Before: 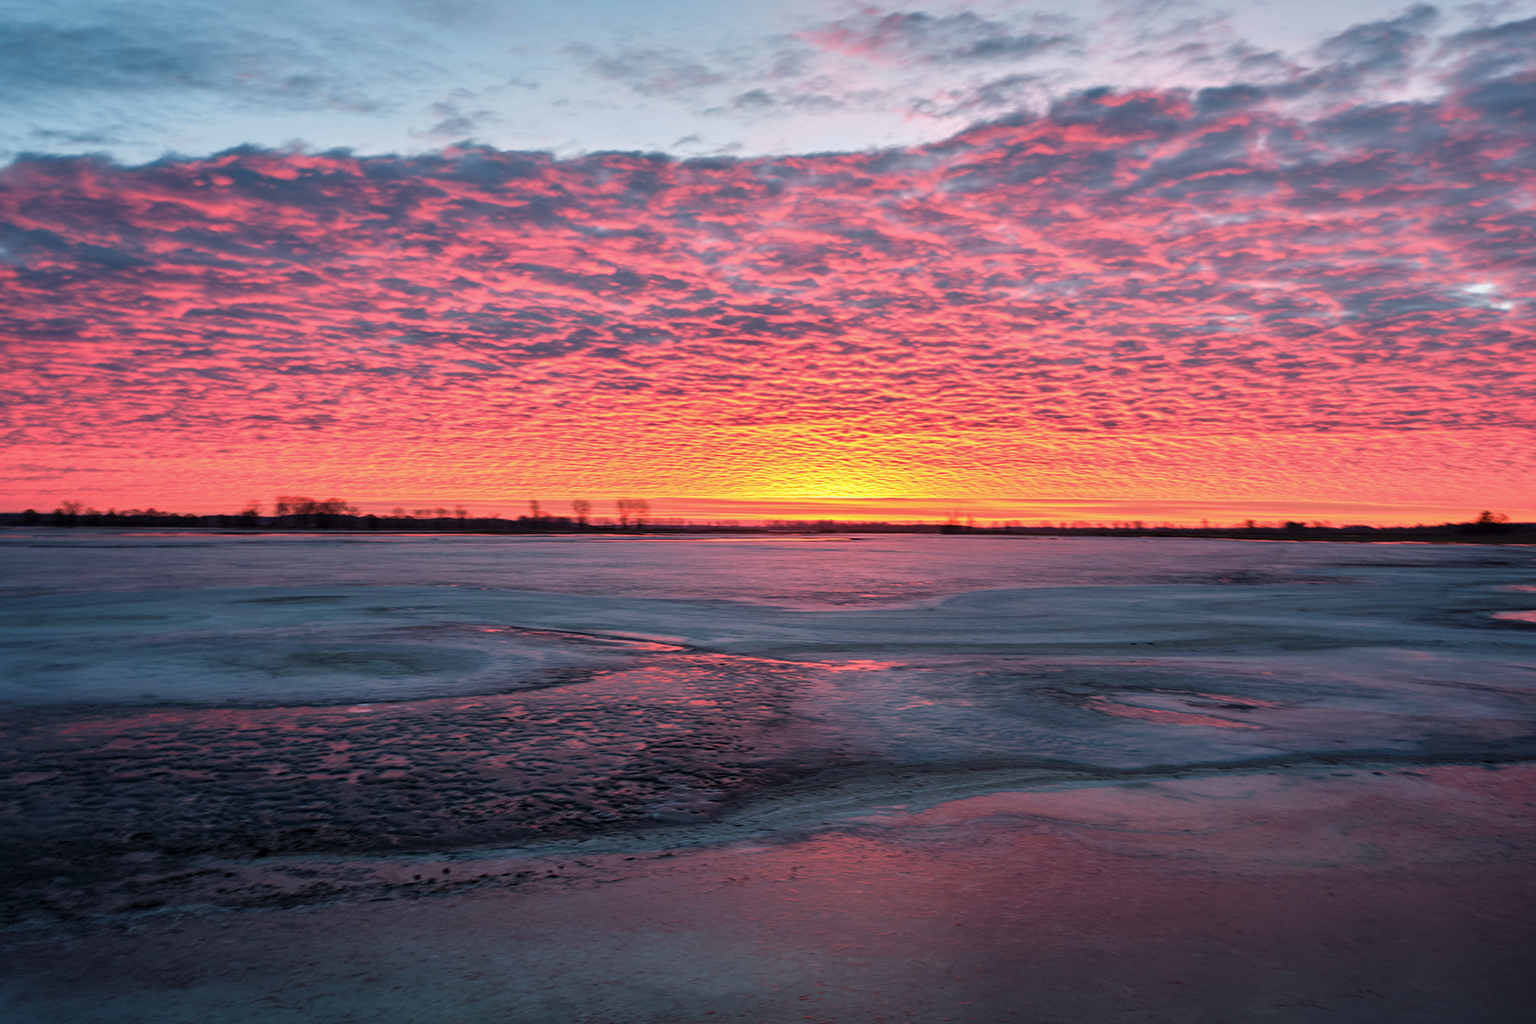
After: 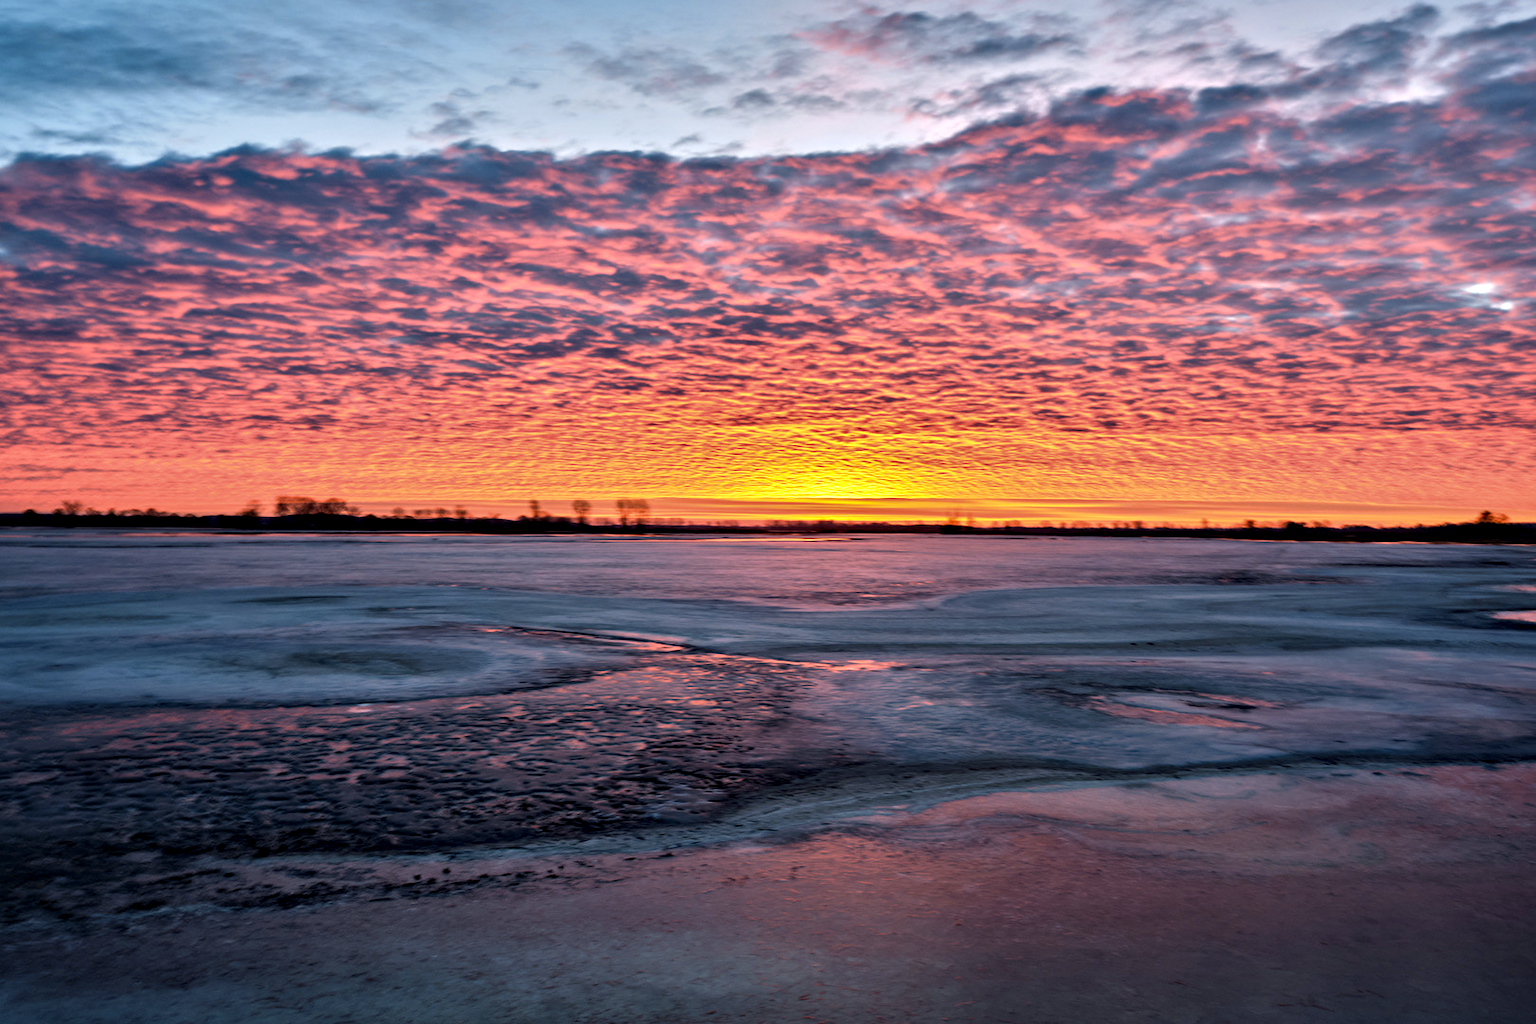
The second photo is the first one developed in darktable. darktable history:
exposure: compensate exposure bias true, compensate highlight preservation false
white balance: emerald 1
color contrast: green-magenta contrast 0.85, blue-yellow contrast 1.25, unbound 0
contrast equalizer: y [[0.511, 0.558, 0.631, 0.632, 0.559, 0.512], [0.5 ×6], [0.507, 0.559, 0.627, 0.644, 0.647, 0.647], [0 ×6], [0 ×6]]
